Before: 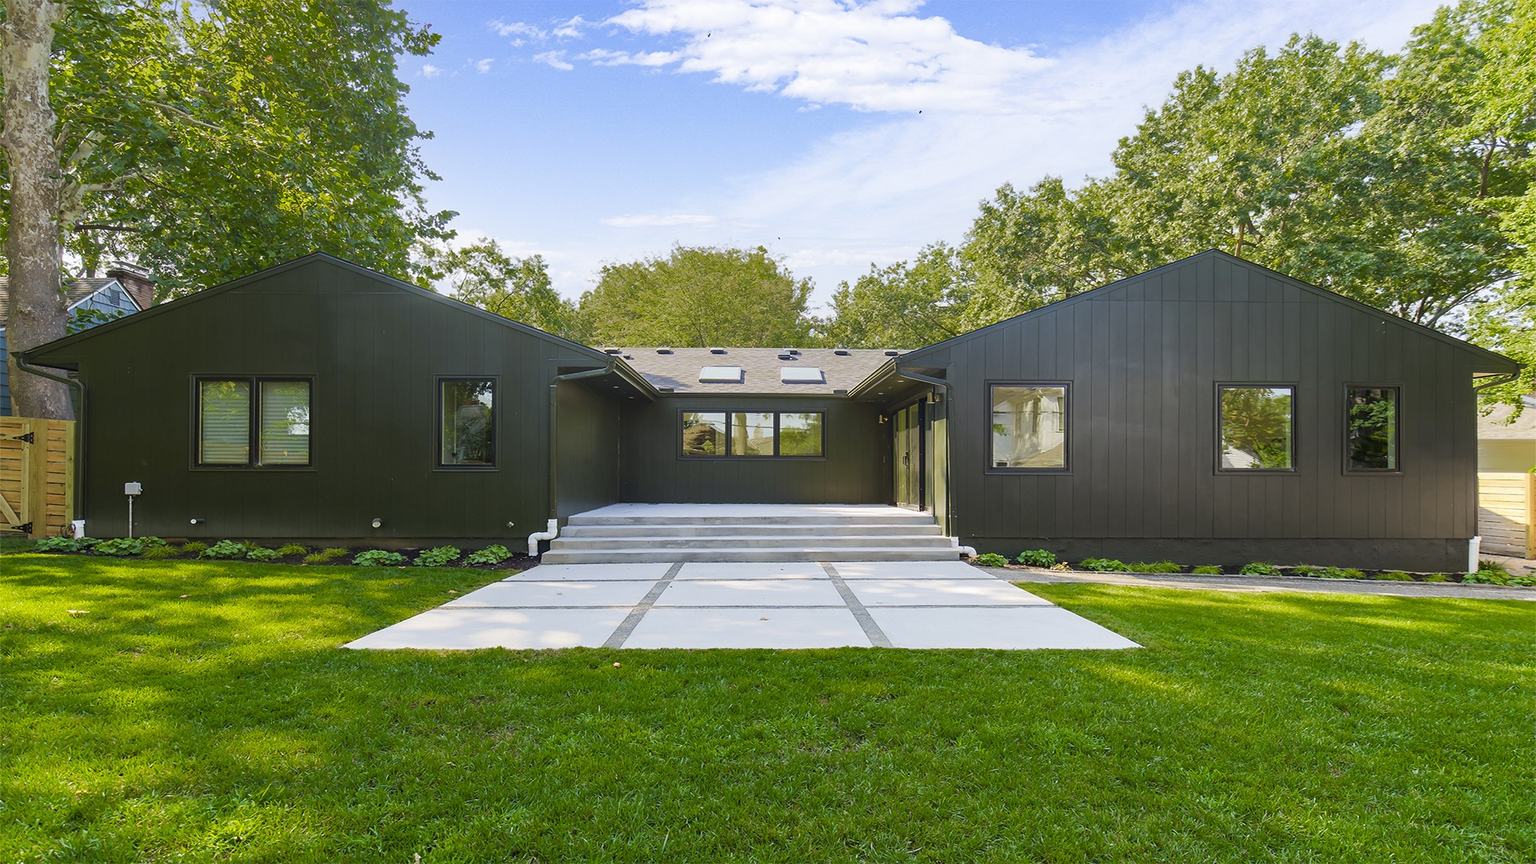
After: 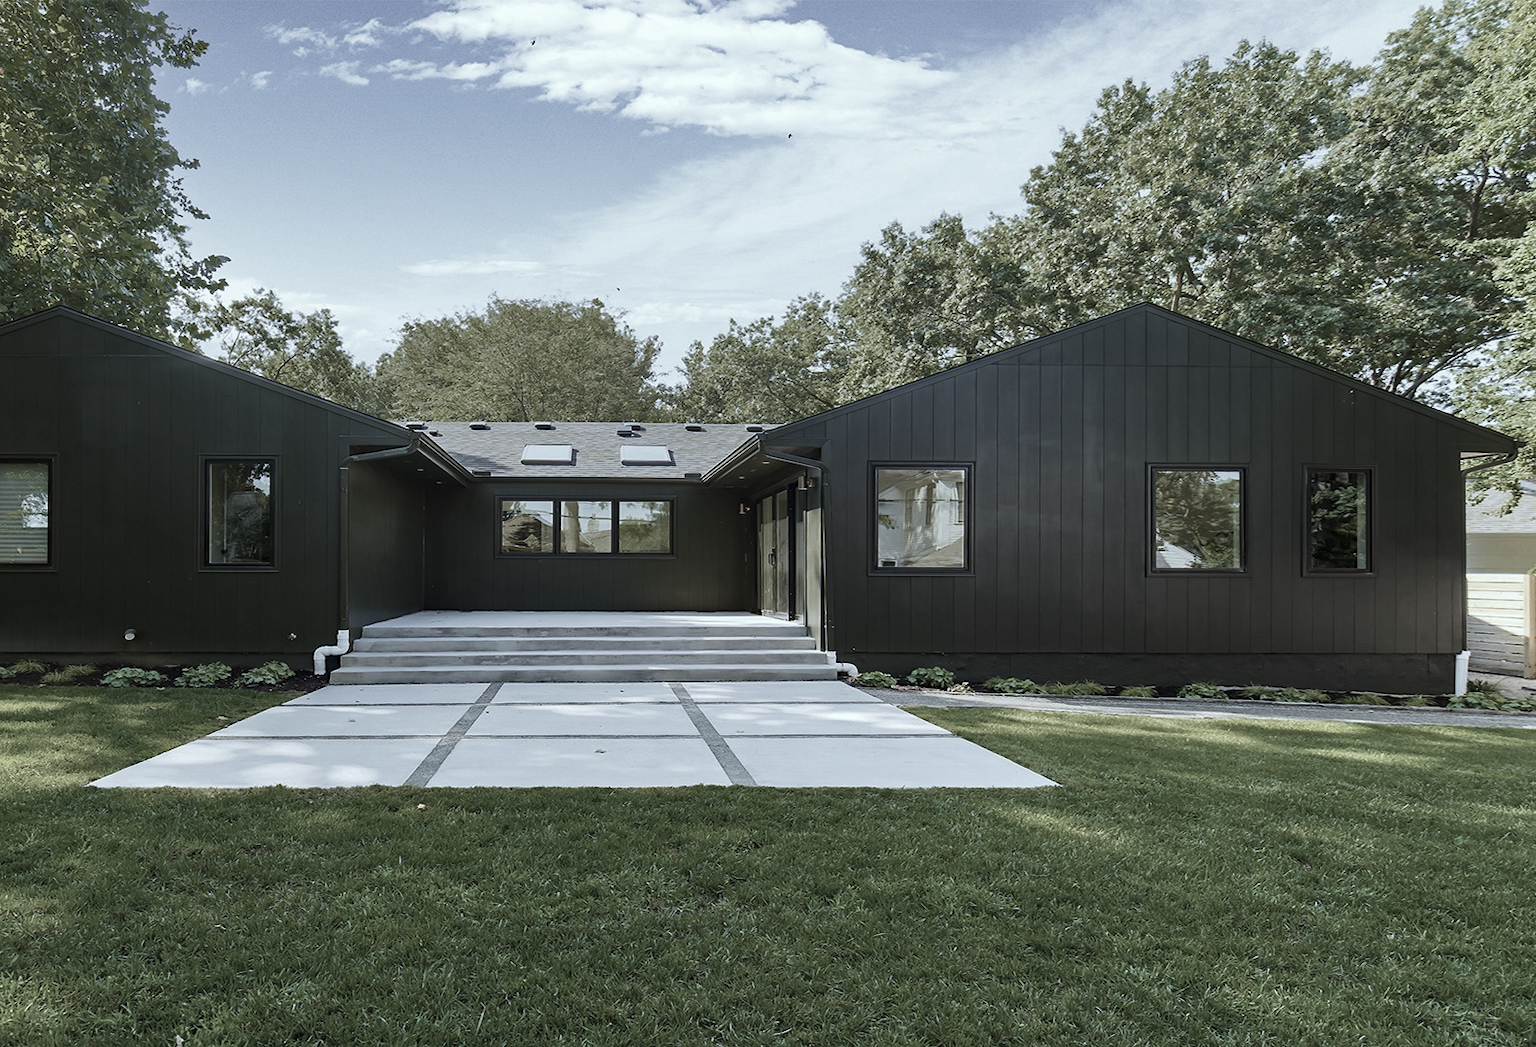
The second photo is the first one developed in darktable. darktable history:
levels: levels [0, 0.499, 1]
haze removal: compatibility mode true, adaptive false
velvia: on, module defaults
crop: left 17.568%, bottom 0.029%
contrast brightness saturation: contrast 0.069, brightness -0.13, saturation 0.065
color zones: curves: ch1 [(0, 0.153) (0.143, 0.15) (0.286, 0.151) (0.429, 0.152) (0.571, 0.152) (0.714, 0.151) (0.857, 0.151) (1, 0.153)]
color correction: highlights a* -9.69, highlights b* -21.4
